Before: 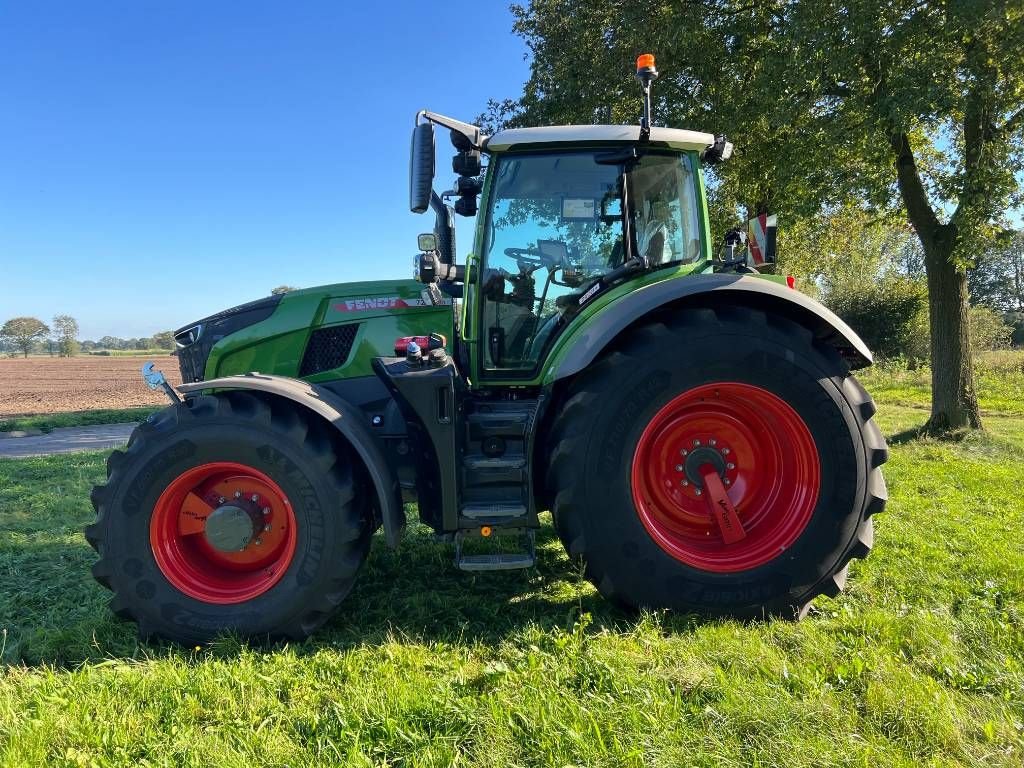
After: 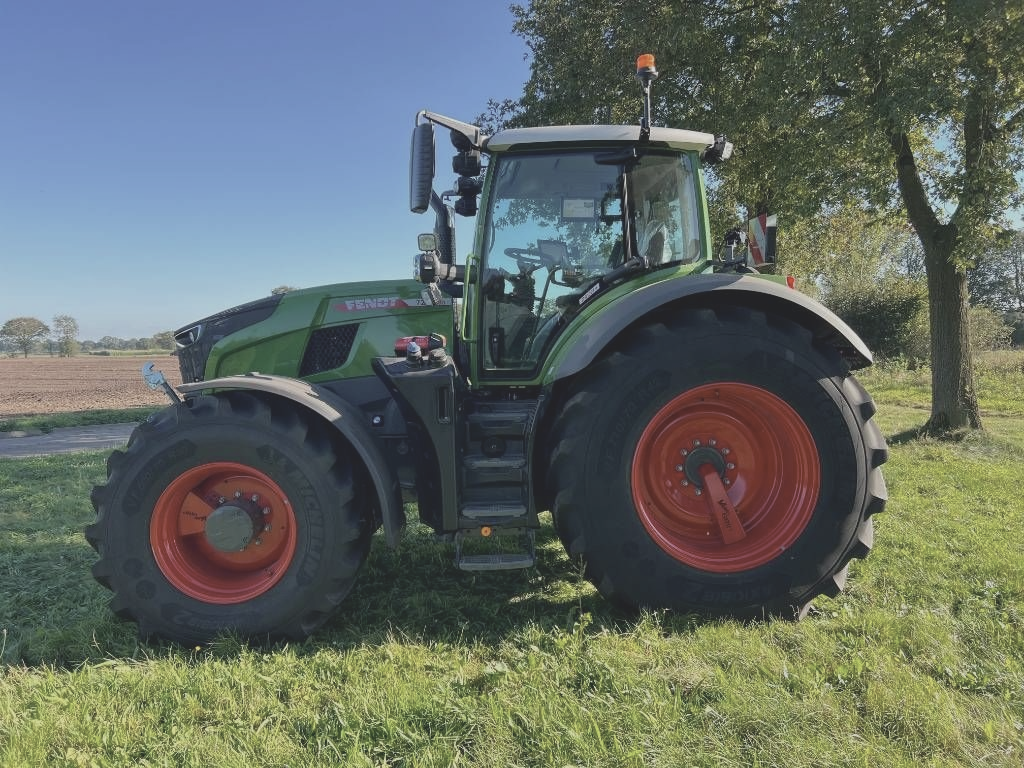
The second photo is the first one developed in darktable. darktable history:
contrast brightness saturation: contrast -0.266, saturation -0.439
